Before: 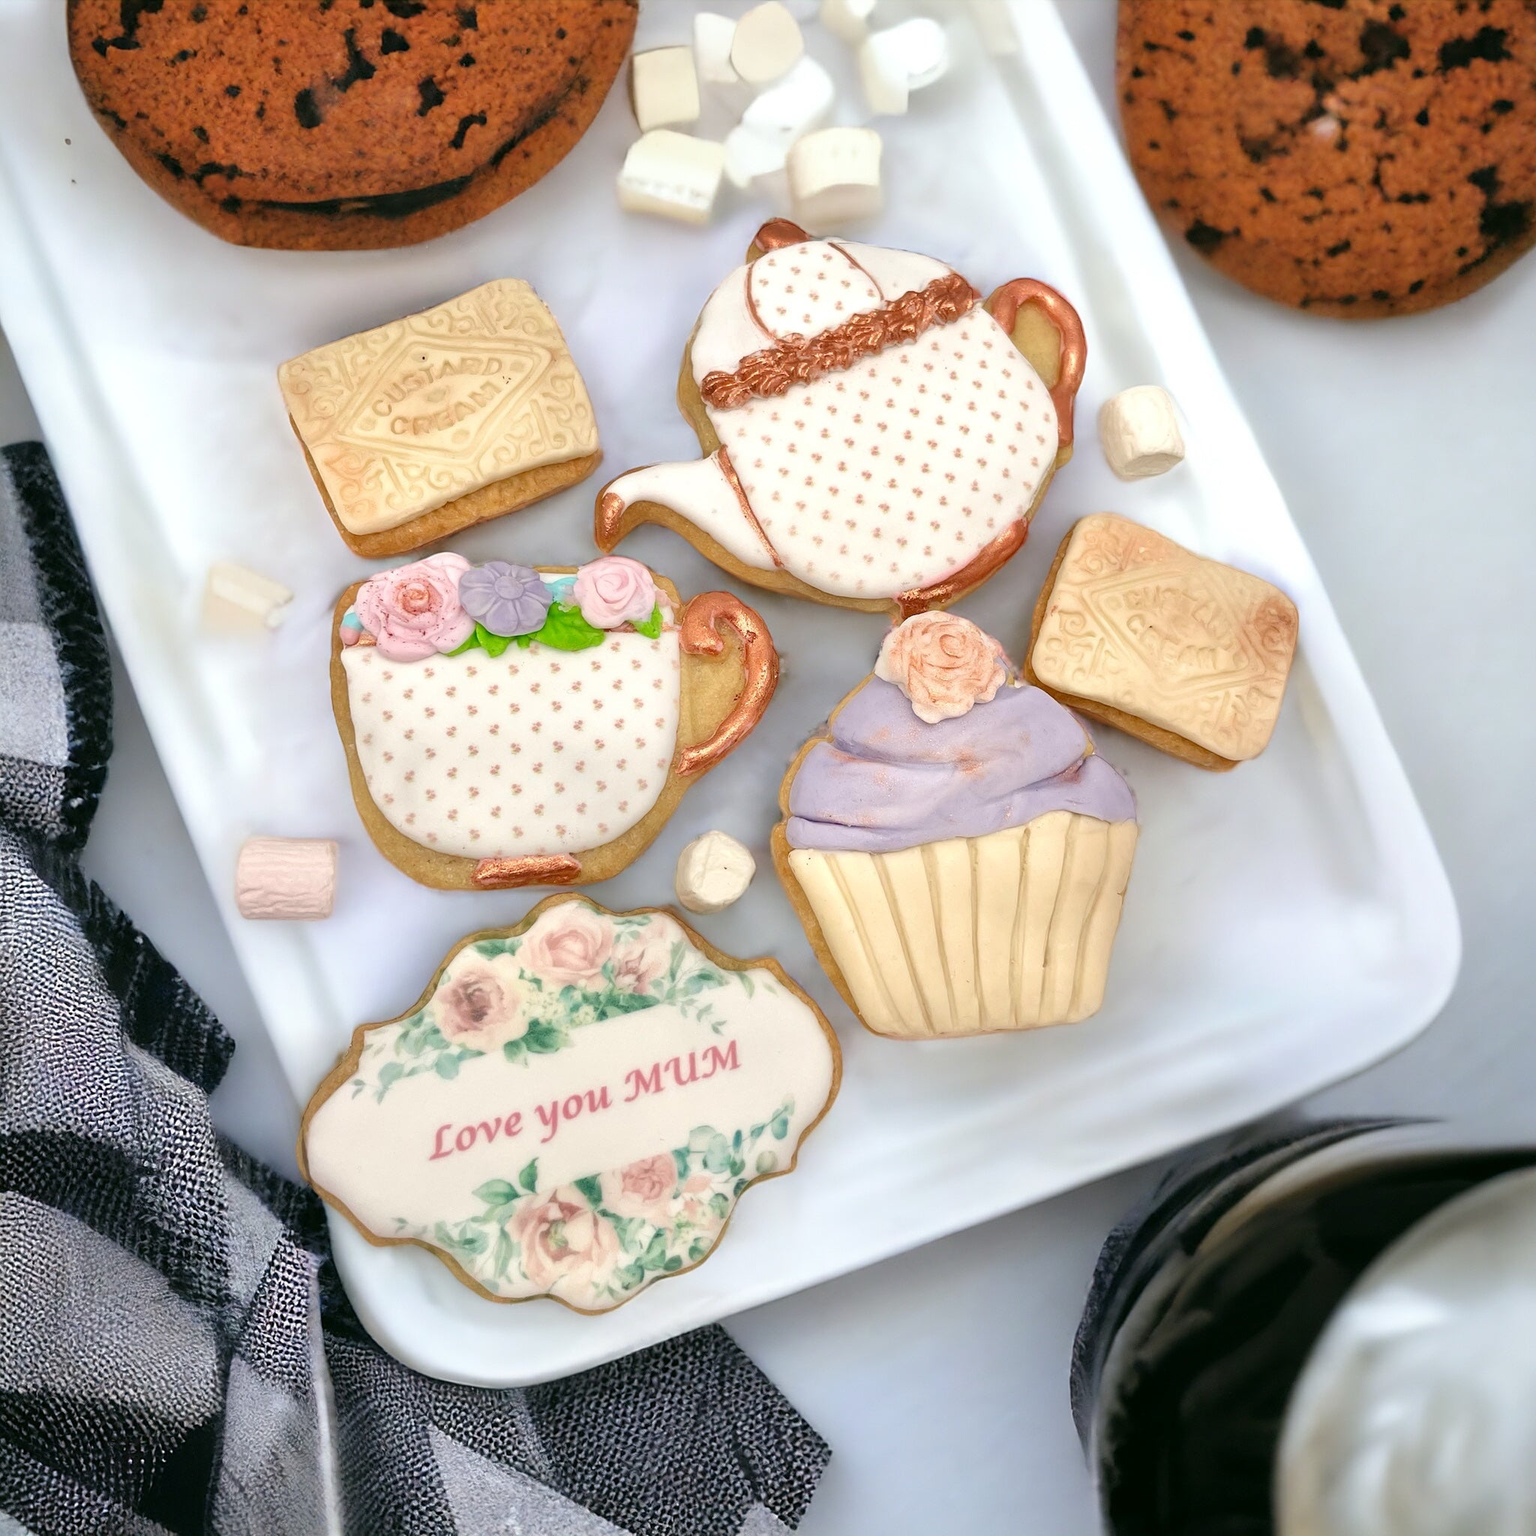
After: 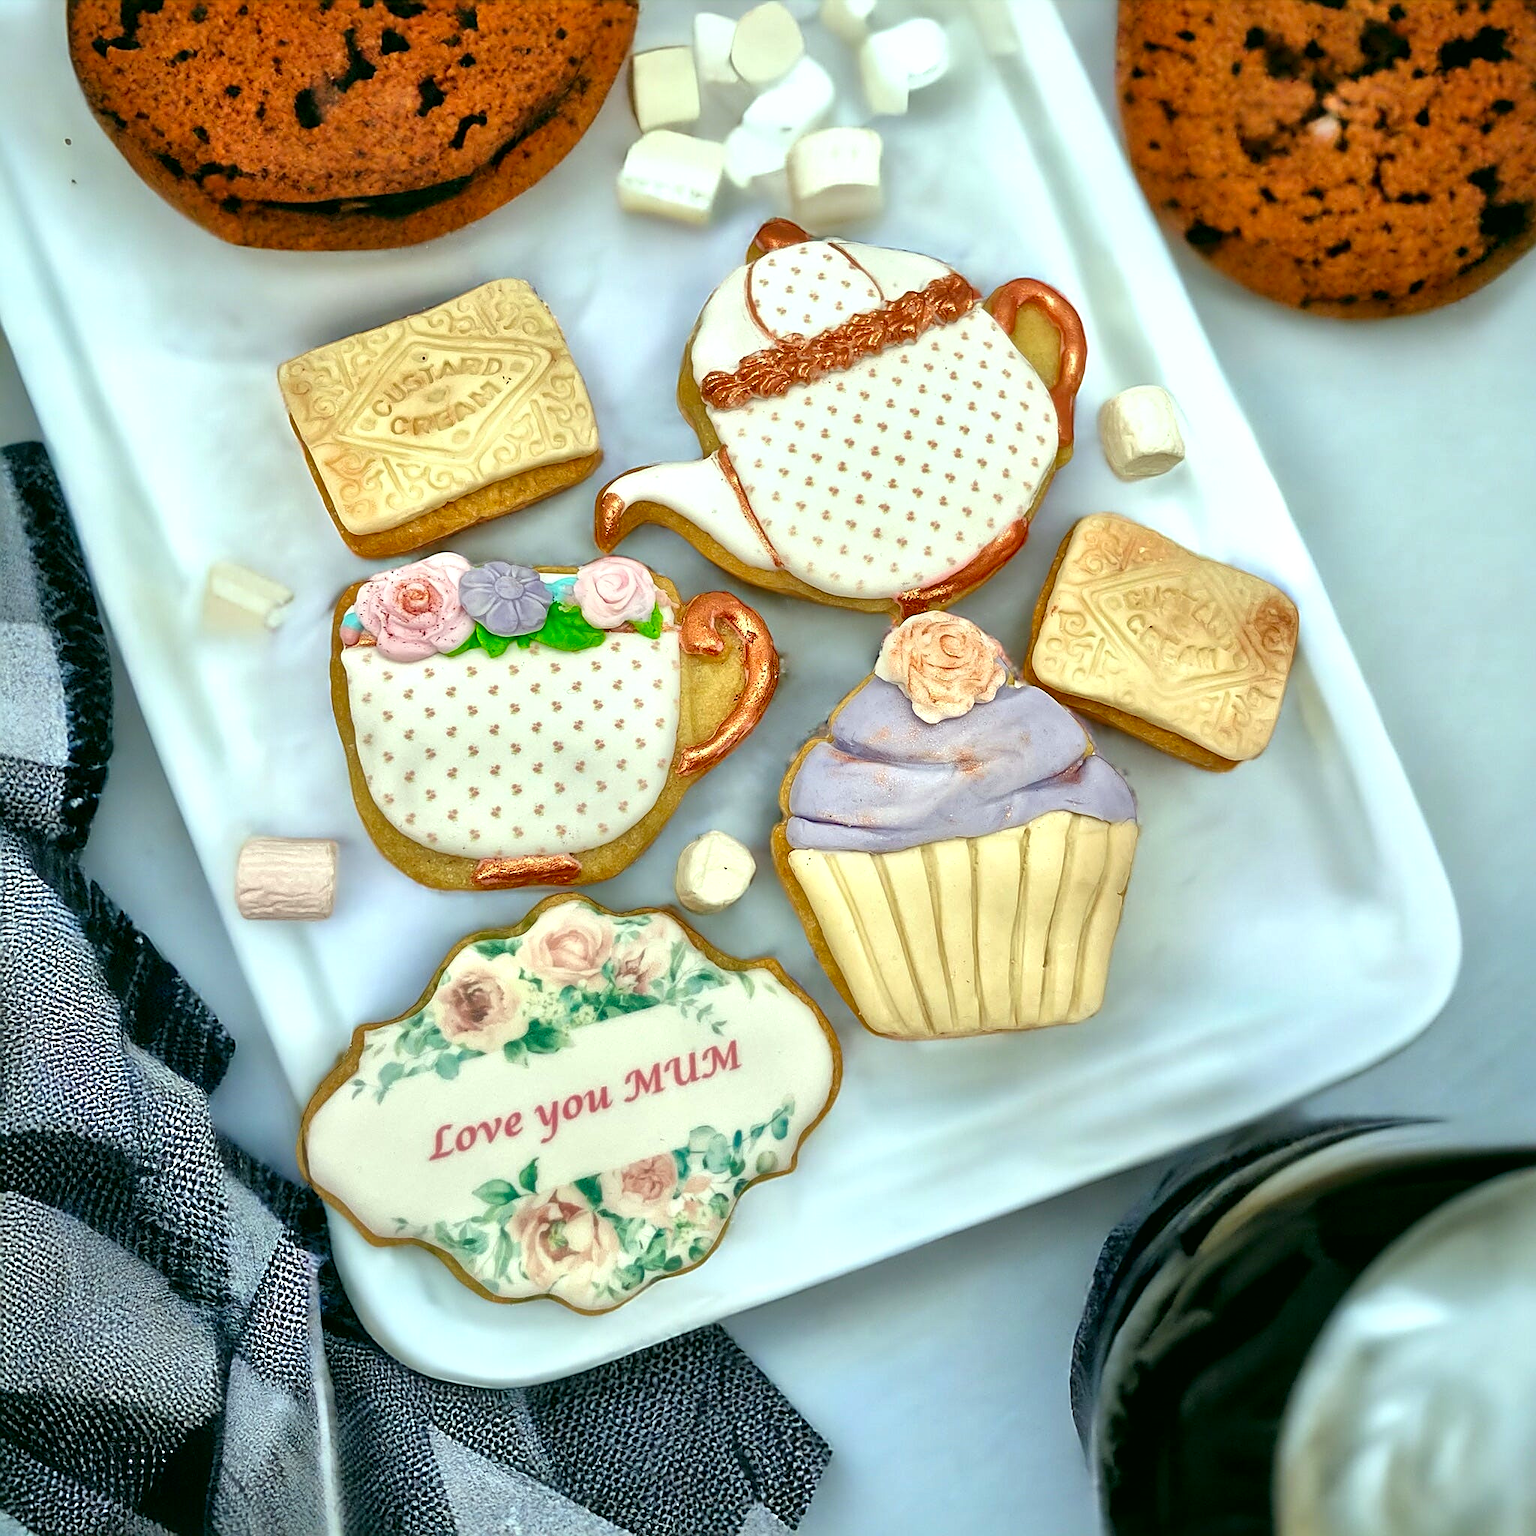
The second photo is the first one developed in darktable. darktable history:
local contrast: mode bilateral grid, contrast 20, coarseness 51, detail 178%, midtone range 0.2
sharpen: on, module defaults
color correction: highlights a* -7.56, highlights b* 1.2, shadows a* -3.87, saturation 1.38
